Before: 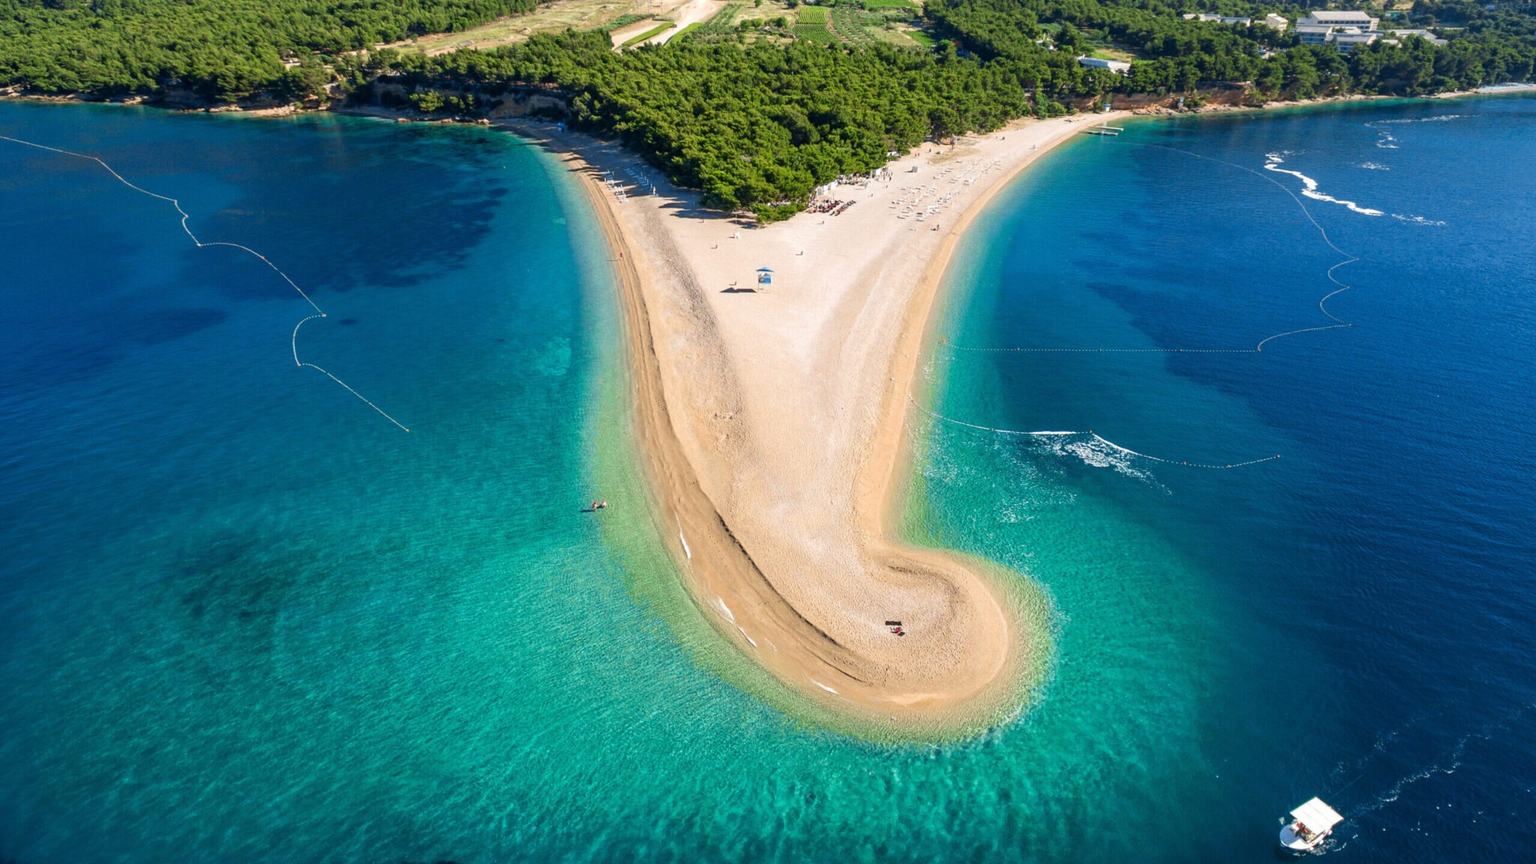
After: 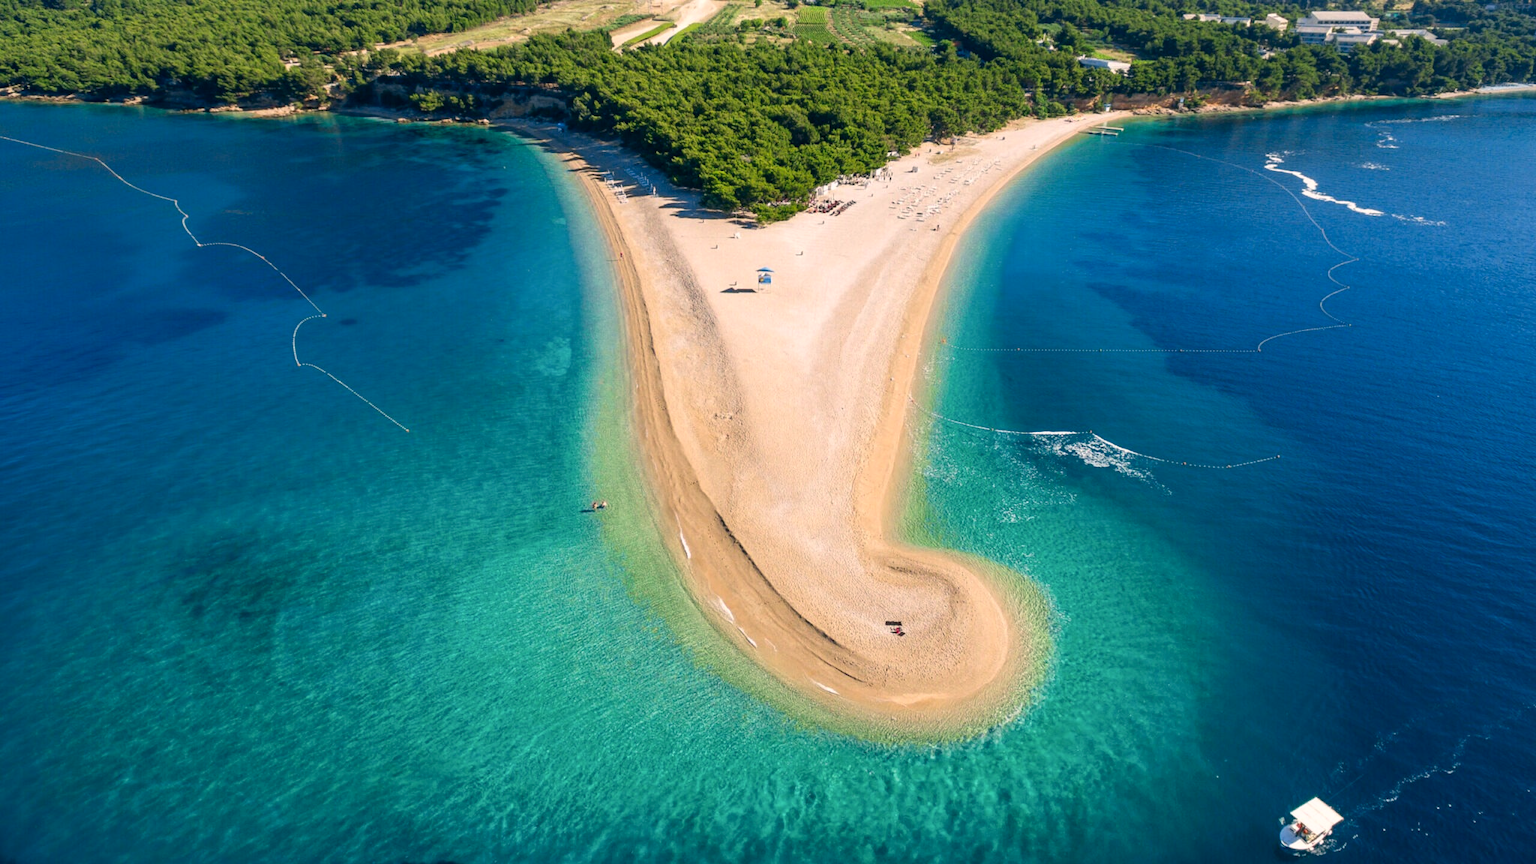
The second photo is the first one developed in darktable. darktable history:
color correction: highlights a* 5.48, highlights b* 5.27, shadows a* -4.79, shadows b* -5.15
